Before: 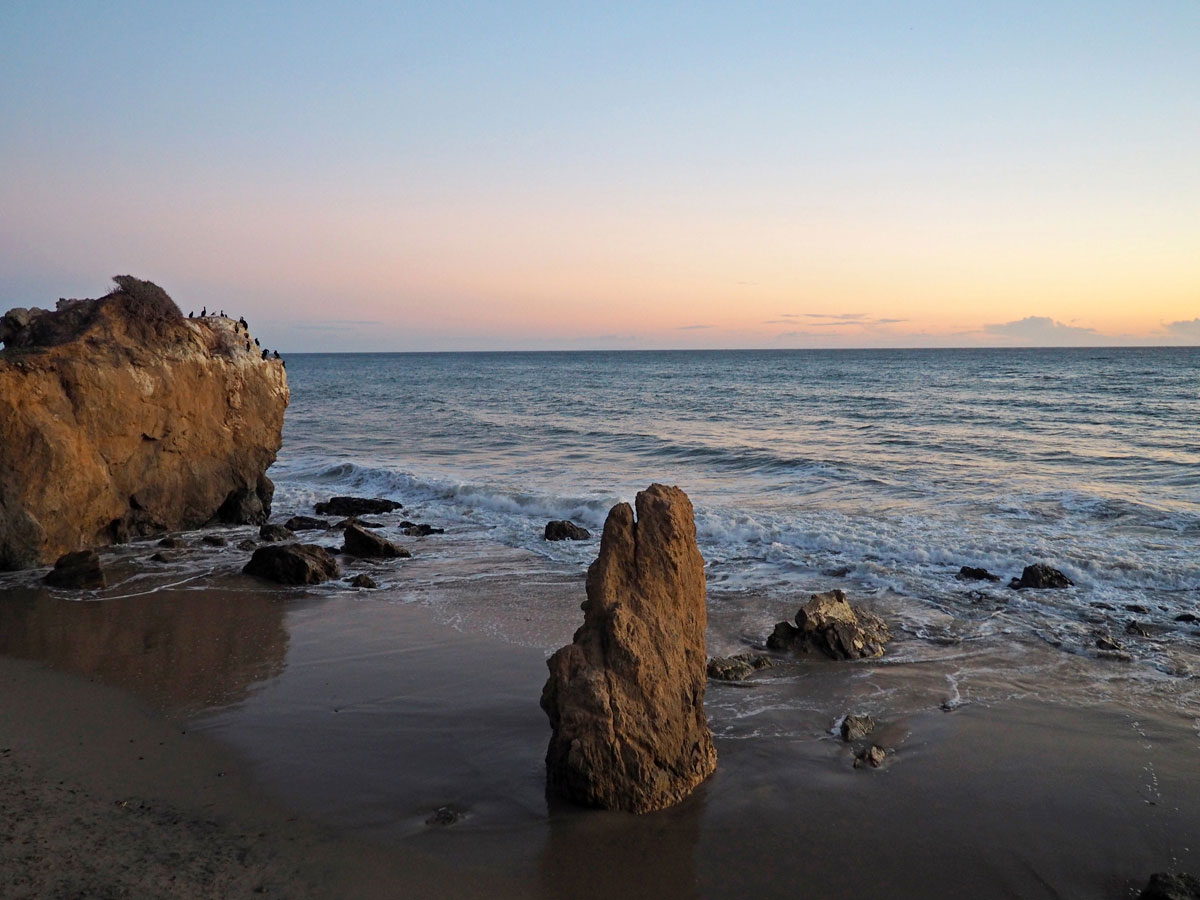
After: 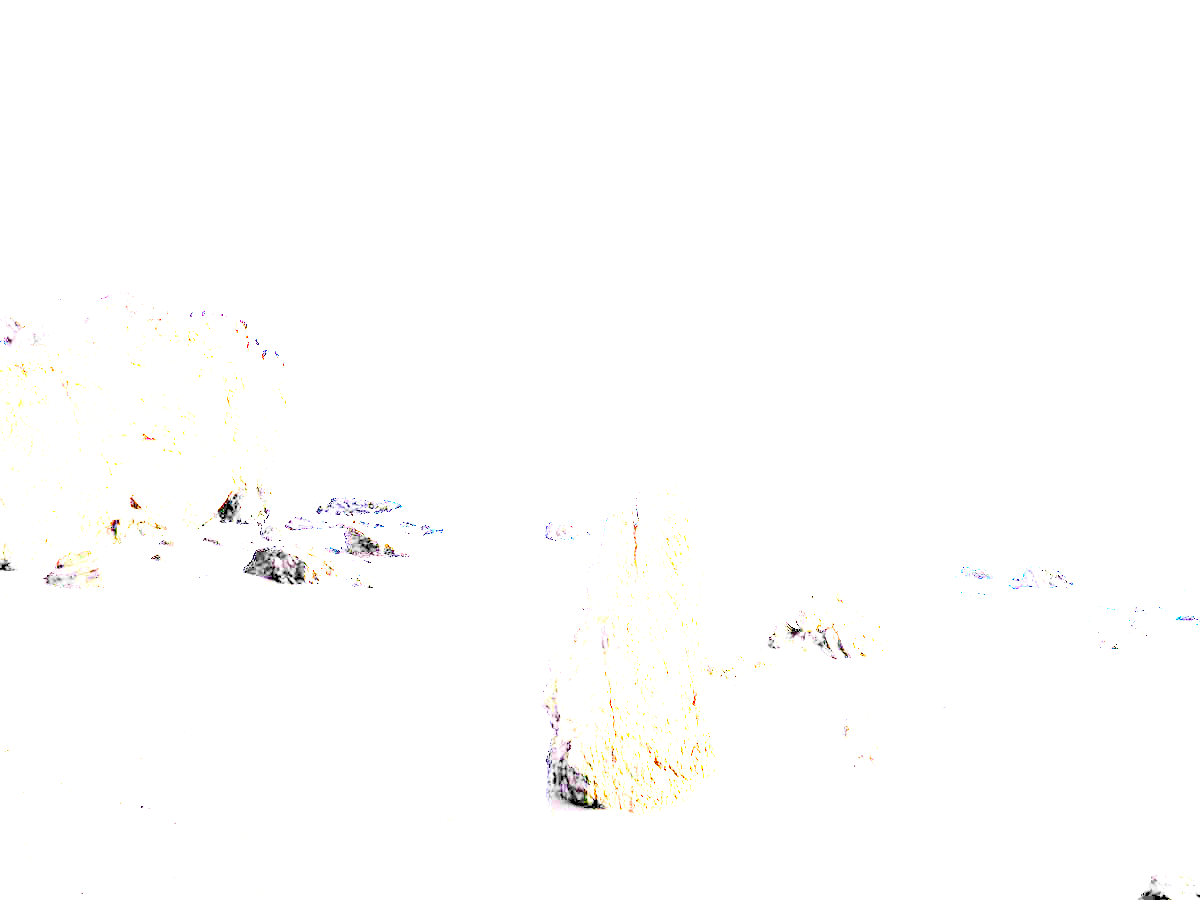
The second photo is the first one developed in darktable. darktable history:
exposure: exposure 8 EV, compensate highlight preservation false
tone curve: curves: ch0 [(0, 0) (0.042, 0.01) (0.223, 0.123) (0.59, 0.574) (0.802, 0.868) (1, 1)], color space Lab, linked channels, preserve colors none
tone equalizer: on, module defaults
